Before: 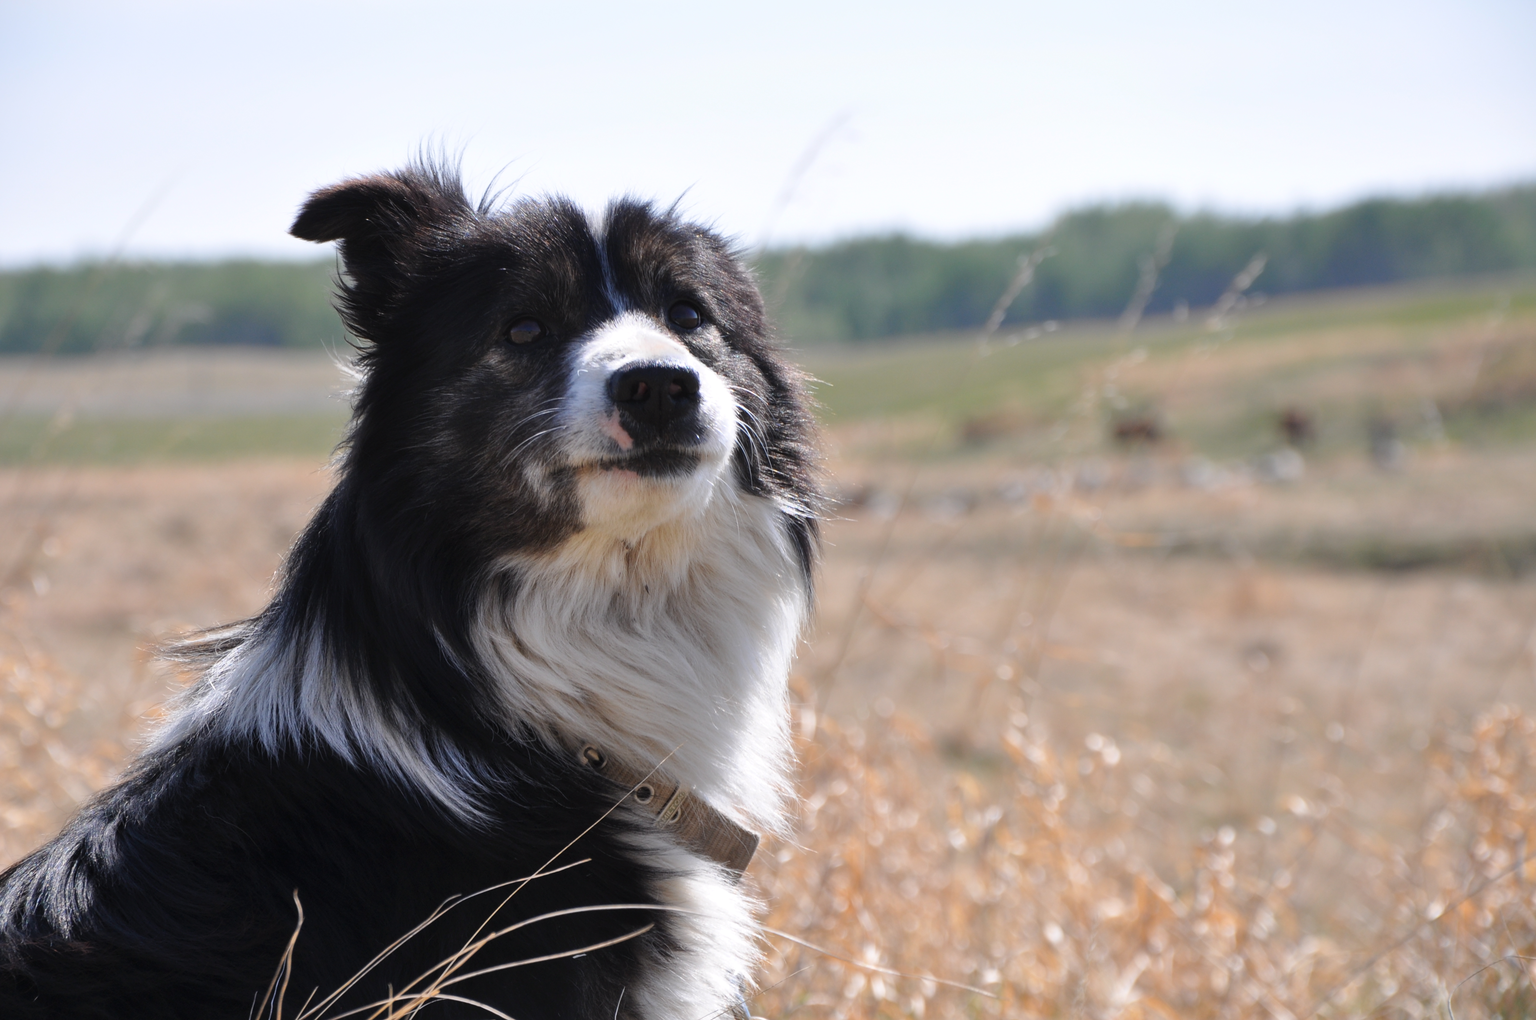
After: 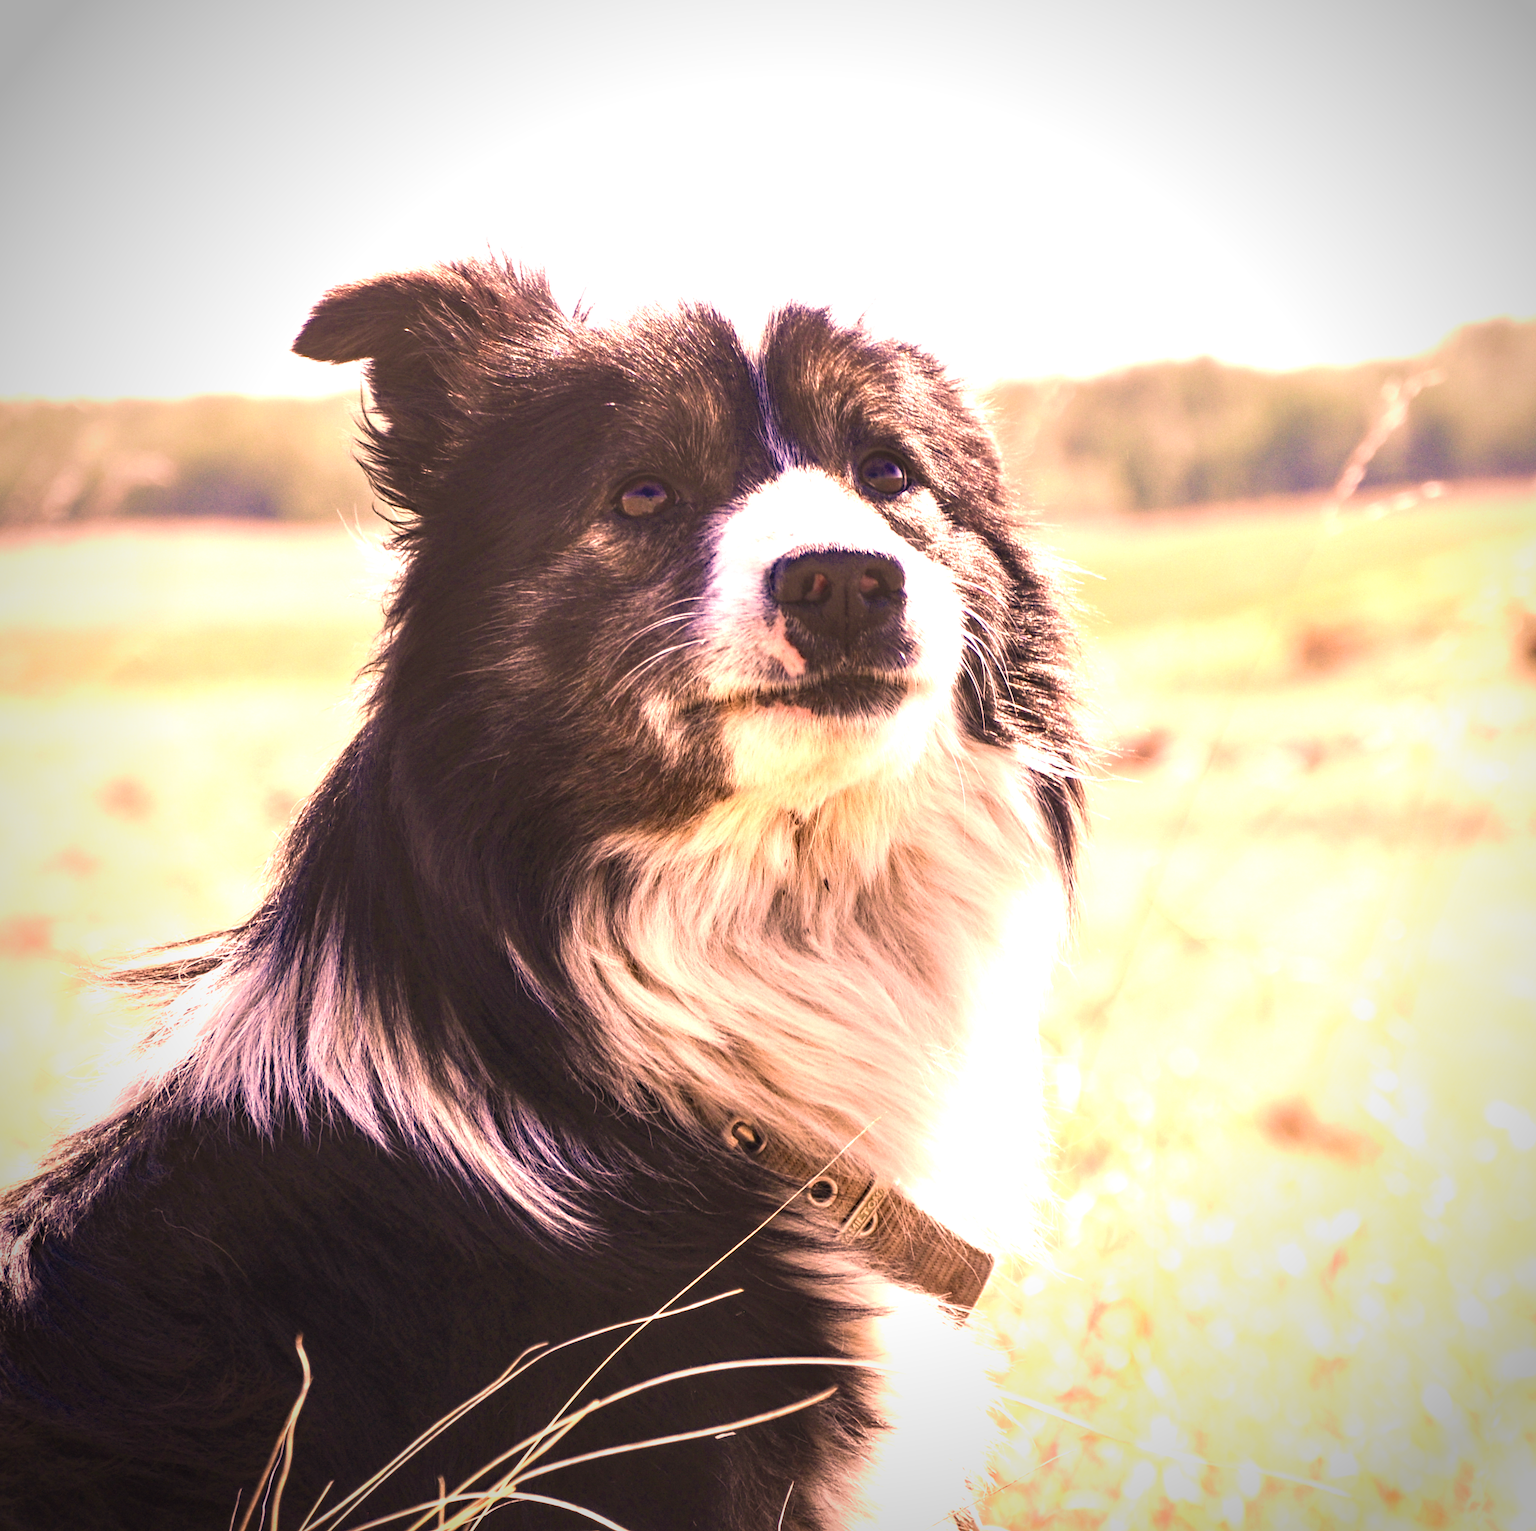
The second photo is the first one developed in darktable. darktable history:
exposure: black level correction 0, exposure 1.444 EV, compensate exposure bias true, compensate highlight preservation false
color balance rgb: shadows lift › chroma 0.718%, shadows lift › hue 114.6°, perceptual saturation grading › global saturation 20%, perceptual saturation grading › highlights -25.746%, perceptual saturation grading › shadows 24.733%, perceptual brilliance grading › global brilliance 15.203%, perceptual brilliance grading › shadows -35.182%, global vibrance 16.272%, saturation formula JzAzBz (2021)
color correction: highlights a* 39.73, highlights b* 39.75, saturation 0.686
vignetting: brightness -0.593, saturation 0.003, center (0.036, -0.096)
local contrast: on, module defaults
haze removal: adaptive false
crop and rotate: left 6.316%, right 27.047%
velvia: strength 30.53%
